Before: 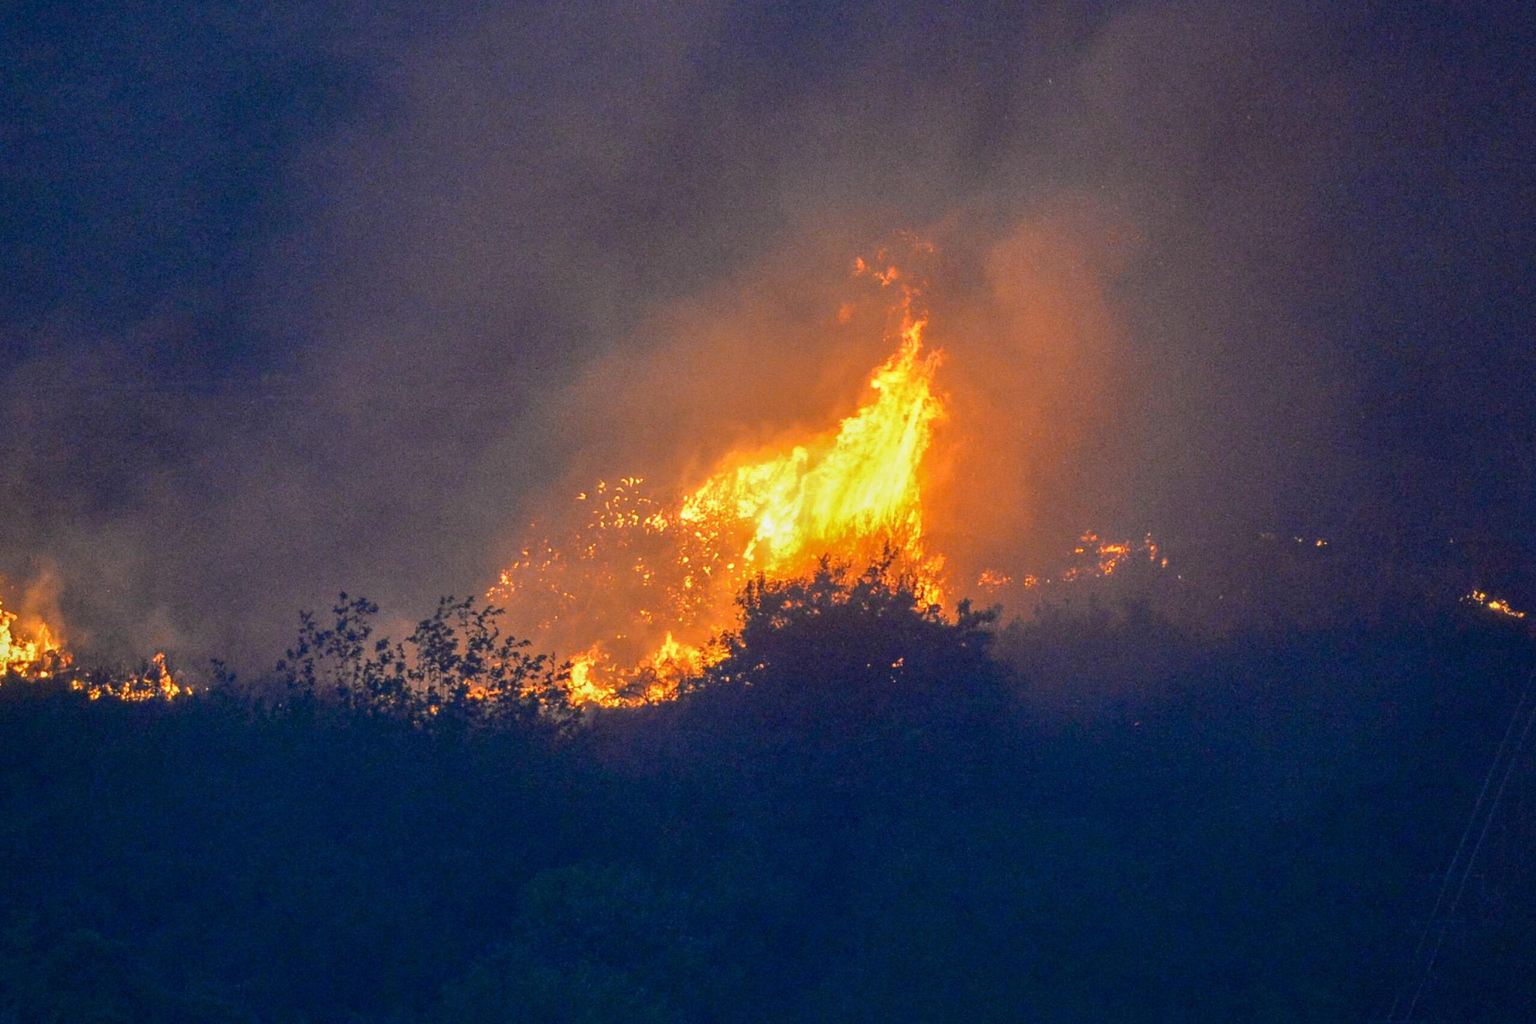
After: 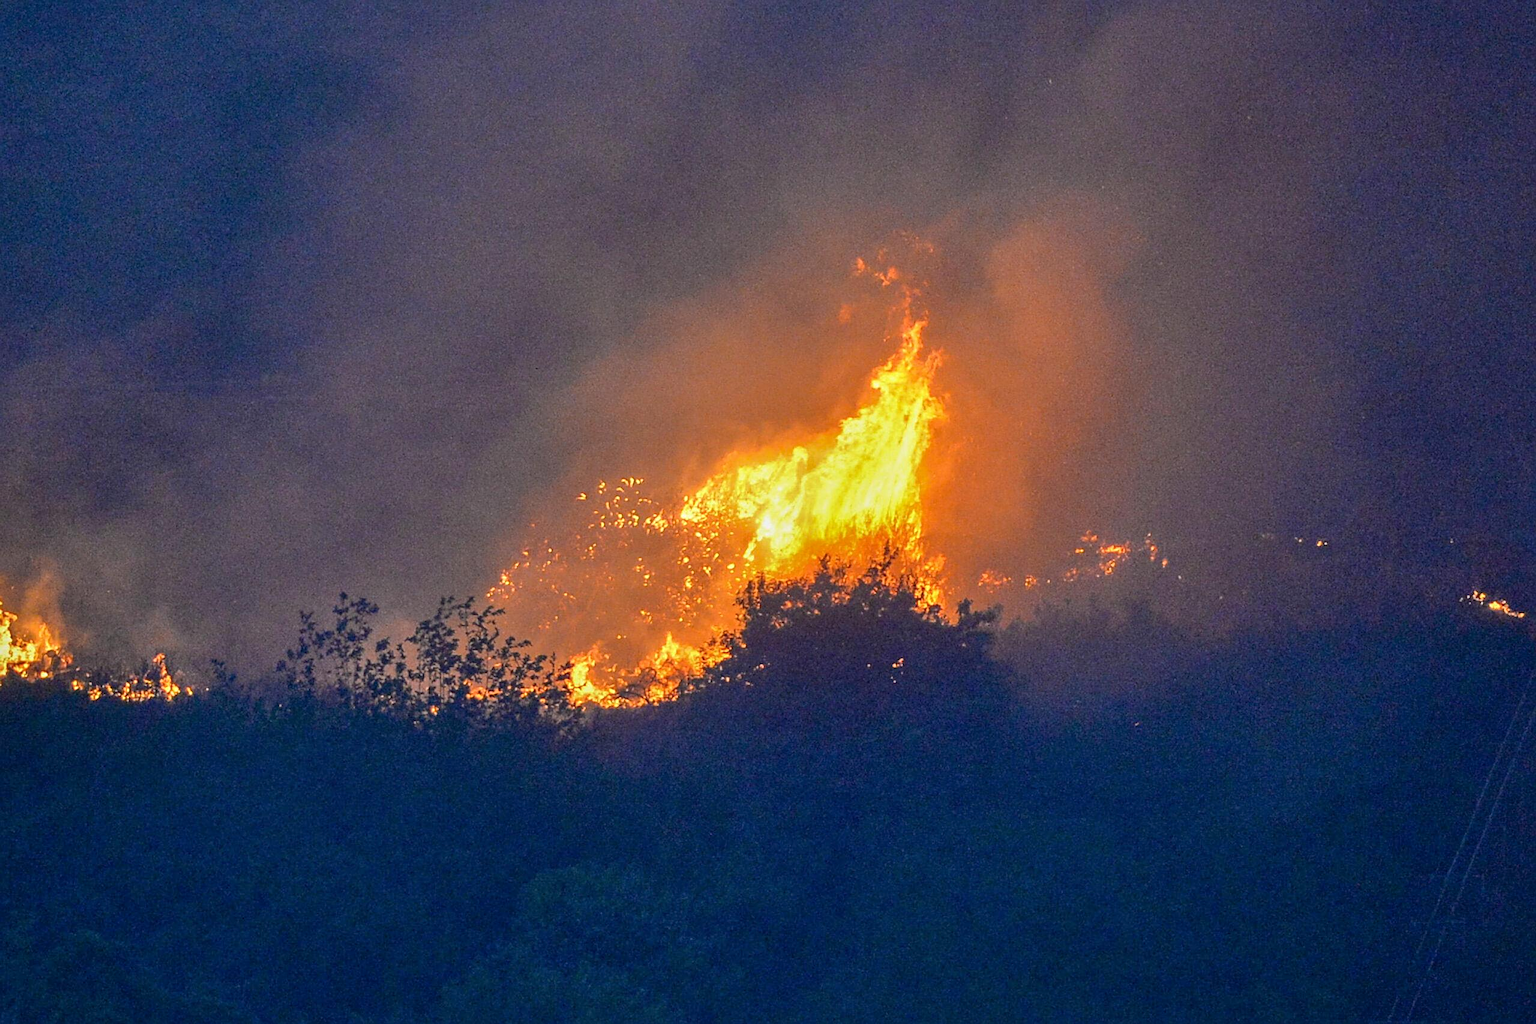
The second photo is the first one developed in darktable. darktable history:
shadows and highlights: shadows 36.72, highlights -27.05, soften with gaussian
sharpen: on, module defaults
